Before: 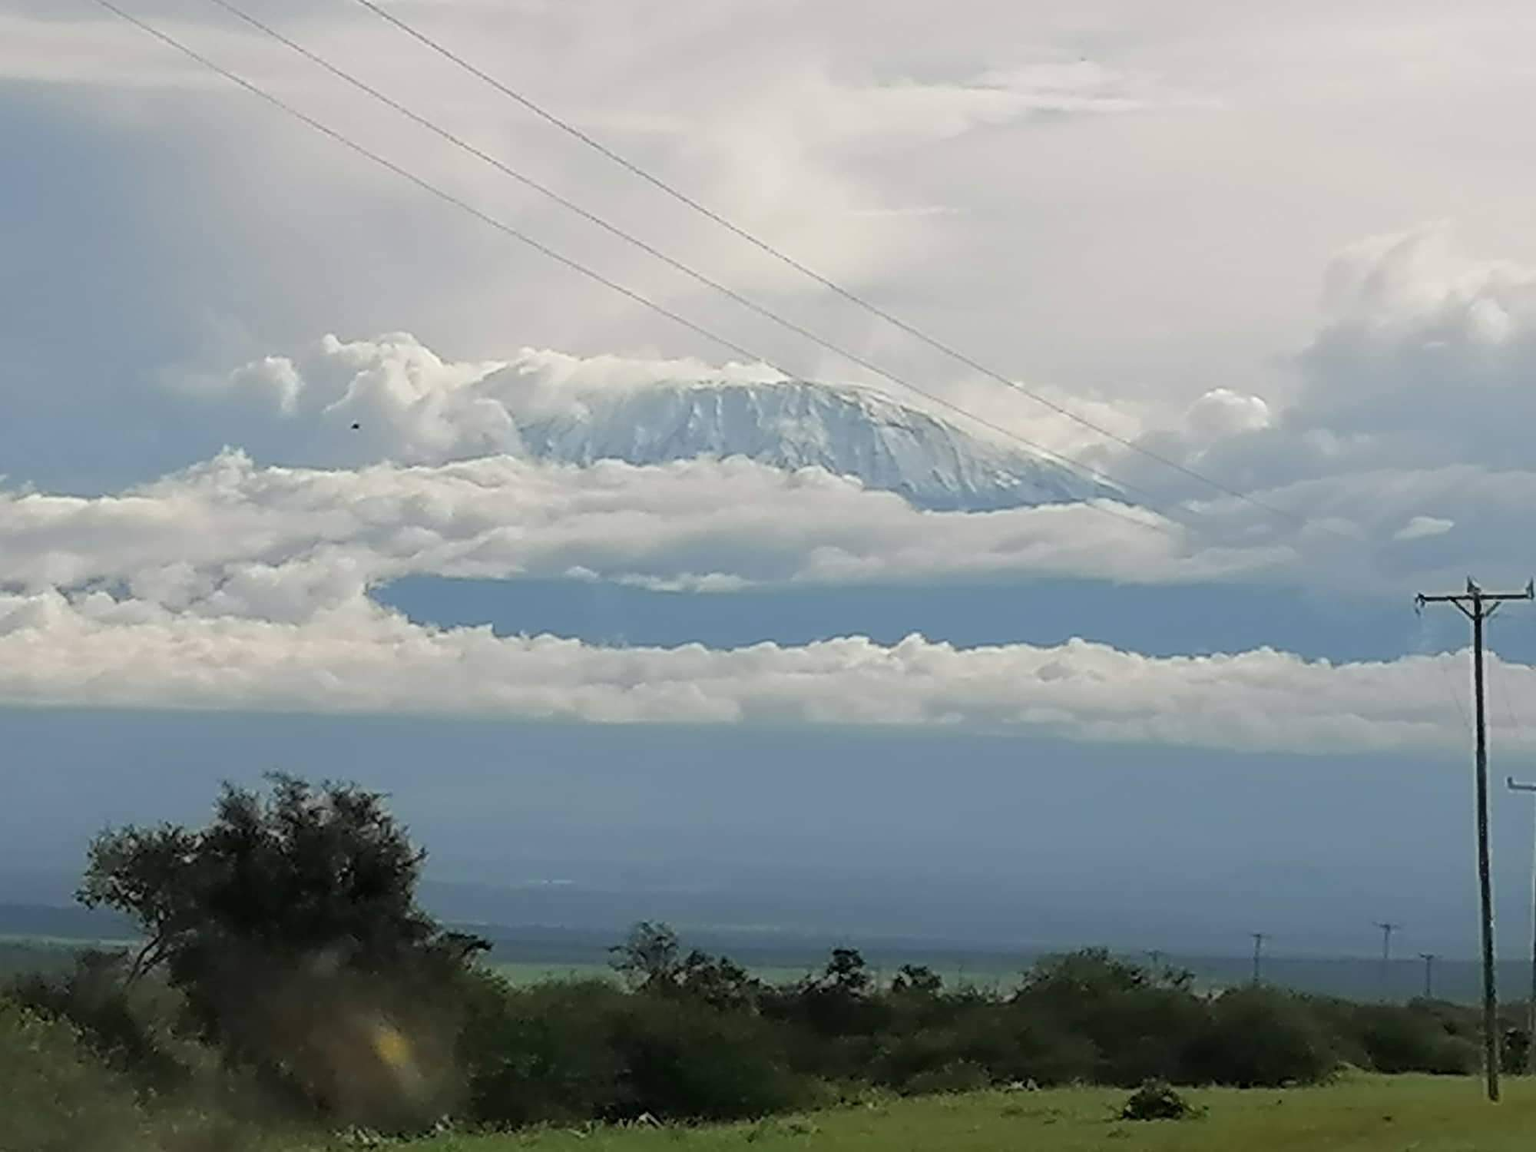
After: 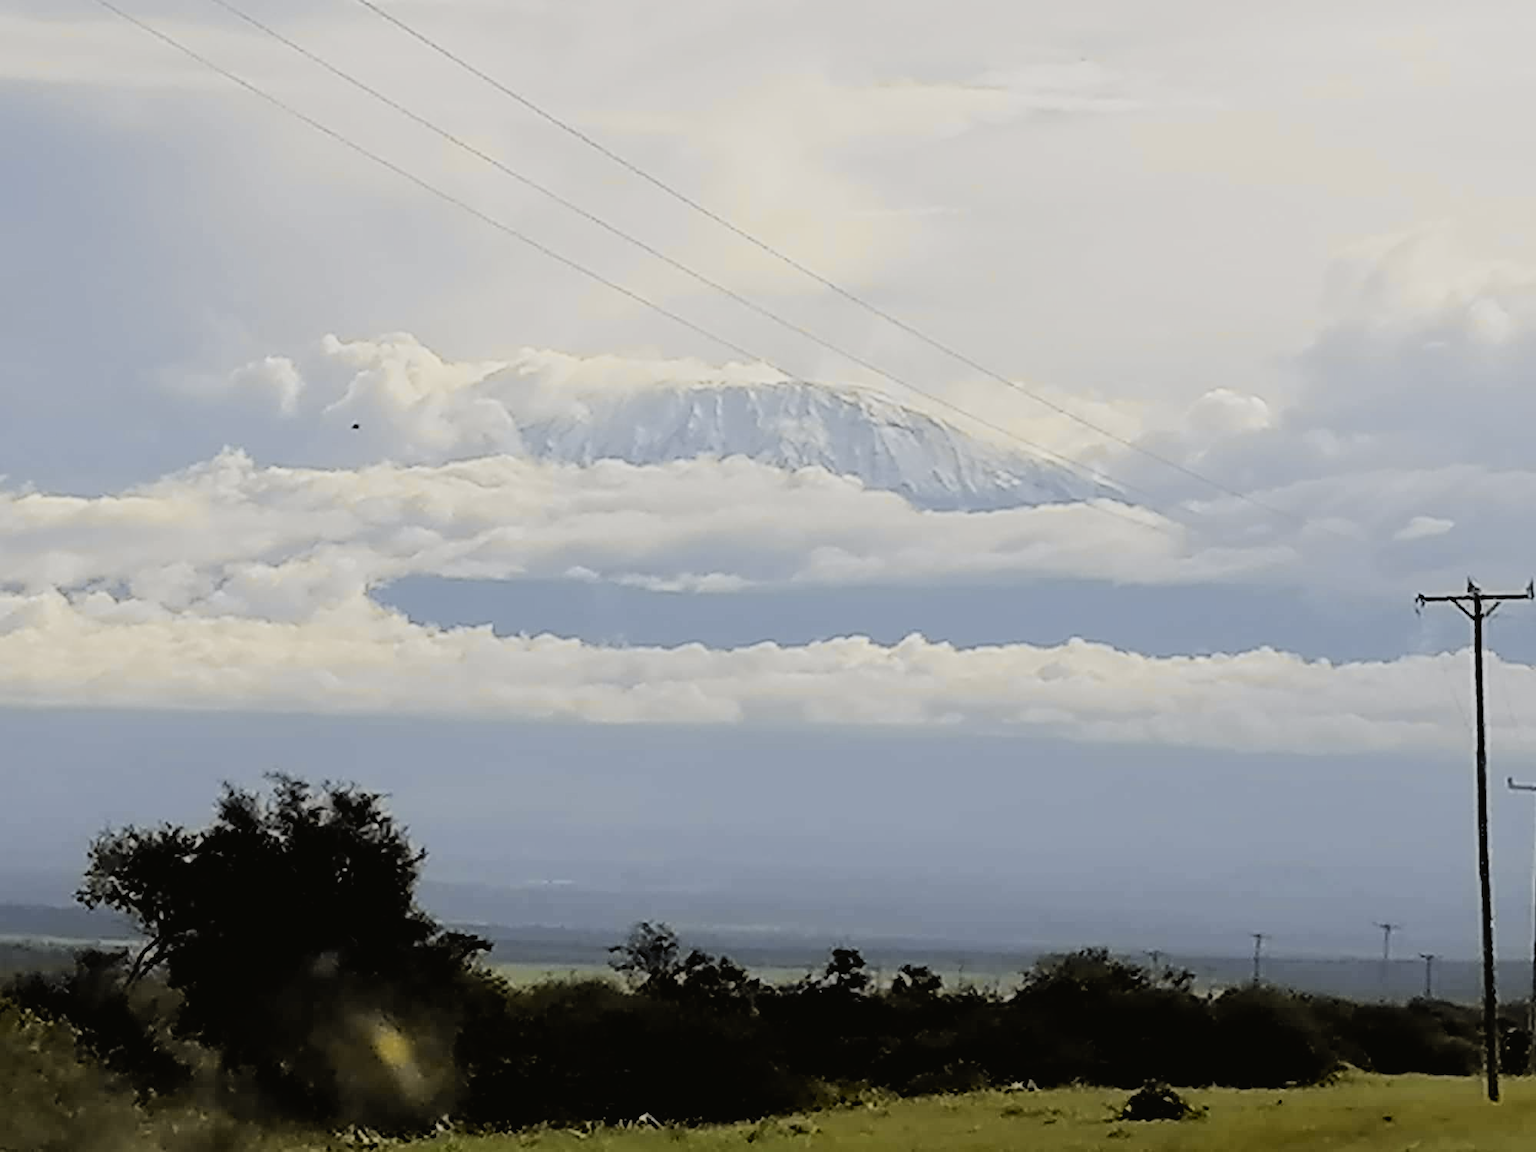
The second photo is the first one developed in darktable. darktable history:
tone curve: curves: ch0 [(0, 0.017) (0.239, 0.277) (0.508, 0.593) (0.826, 0.855) (1, 0.945)]; ch1 [(0, 0) (0.401, 0.42) (0.442, 0.47) (0.492, 0.498) (0.511, 0.504) (0.555, 0.586) (0.681, 0.739) (1, 1)]; ch2 [(0, 0) (0.411, 0.433) (0.5, 0.504) (0.545, 0.574) (1, 1)], color space Lab, independent channels, preserve colors none
filmic rgb: black relative exposure -3.86 EV, white relative exposure 3.48 EV, hardness 2.63, contrast 1.103
